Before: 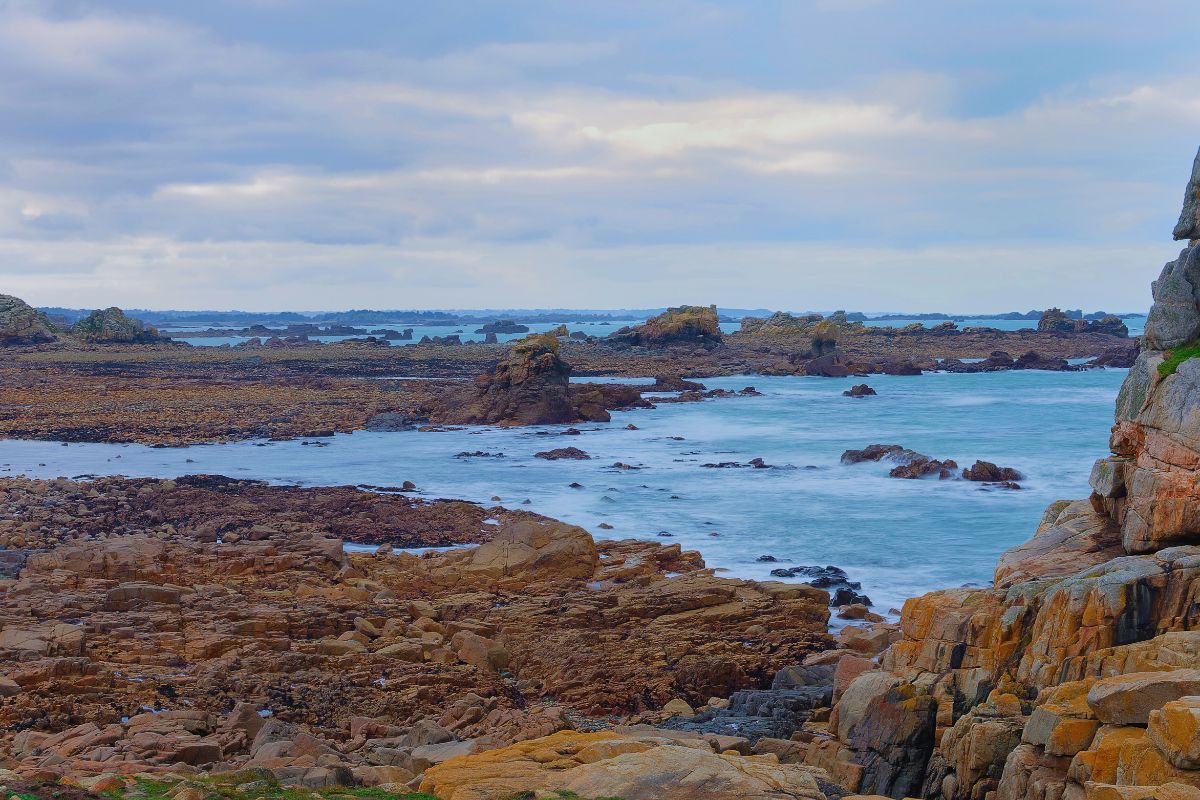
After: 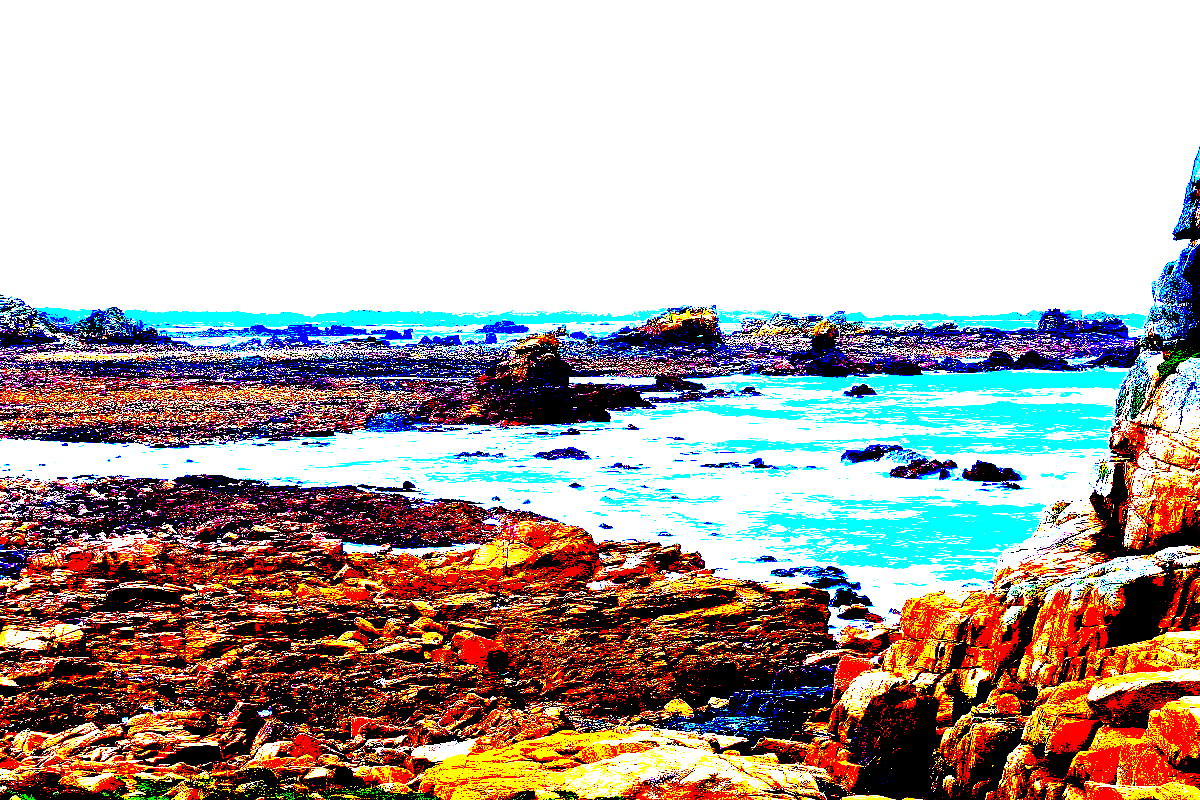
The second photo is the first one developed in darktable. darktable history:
haze removal: compatibility mode true, adaptive false
exposure: black level correction 0.099, exposure 3.1 EV, compensate exposure bias true, compensate highlight preservation false
